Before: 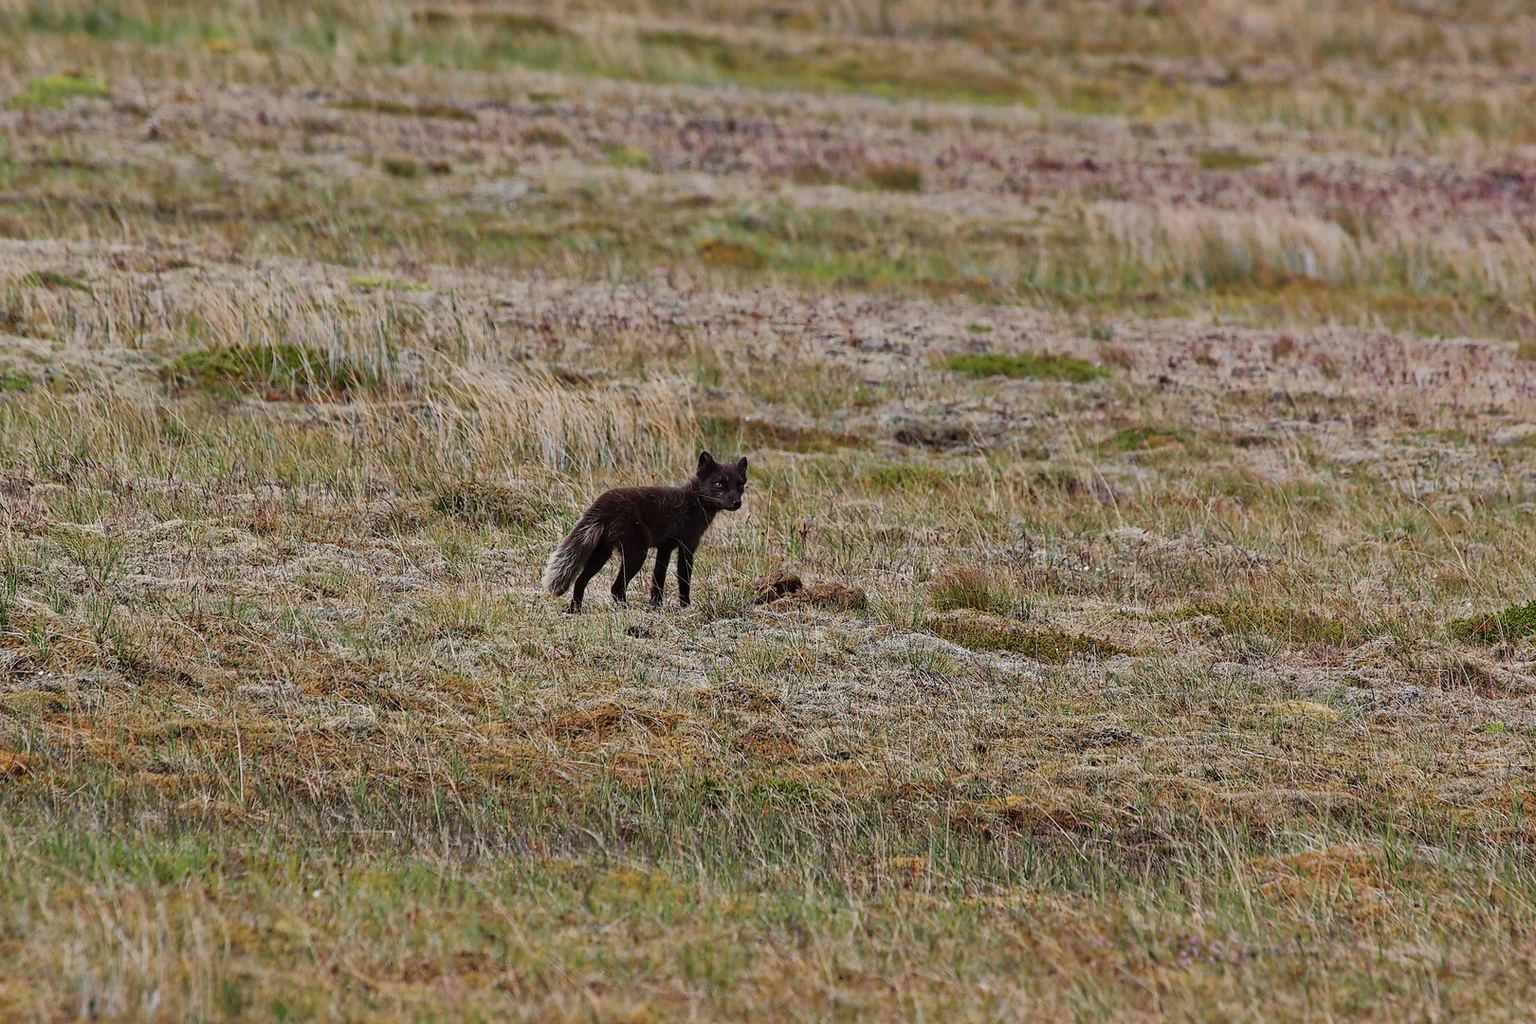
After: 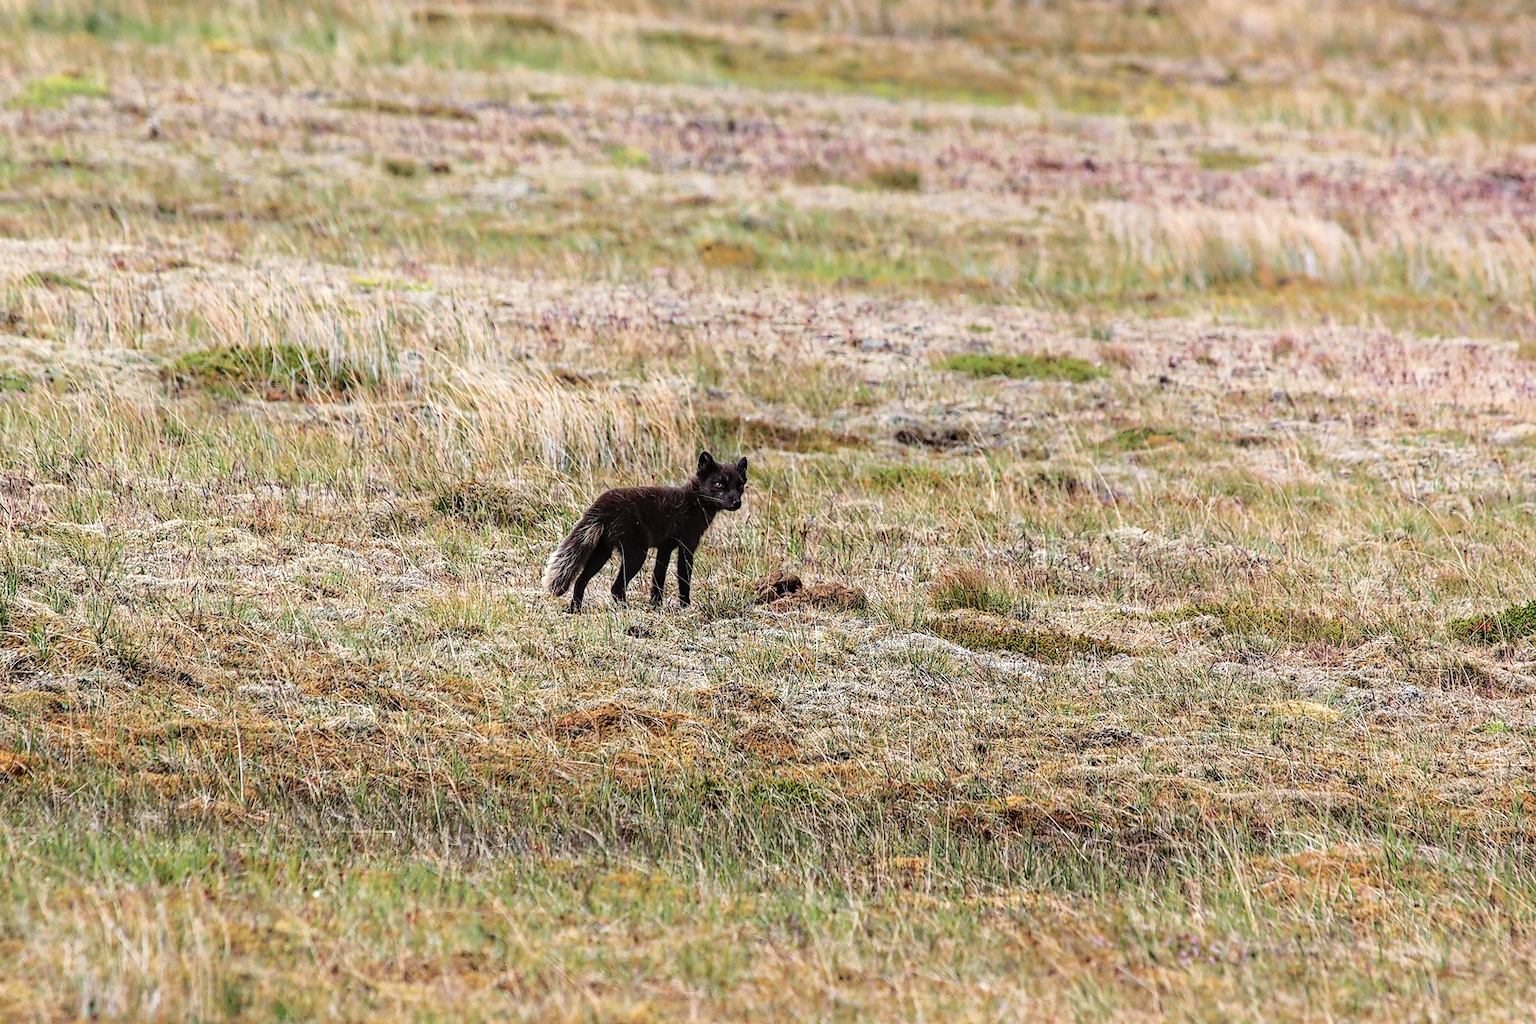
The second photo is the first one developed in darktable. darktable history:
tone equalizer: -8 EV -0.767 EV, -7 EV -0.672 EV, -6 EV -0.564 EV, -5 EV -0.373 EV, -3 EV 0.395 EV, -2 EV 0.6 EV, -1 EV 0.687 EV, +0 EV 0.748 EV
shadows and highlights: shadows -21.99, highlights 99.64, soften with gaussian
local contrast: on, module defaults
